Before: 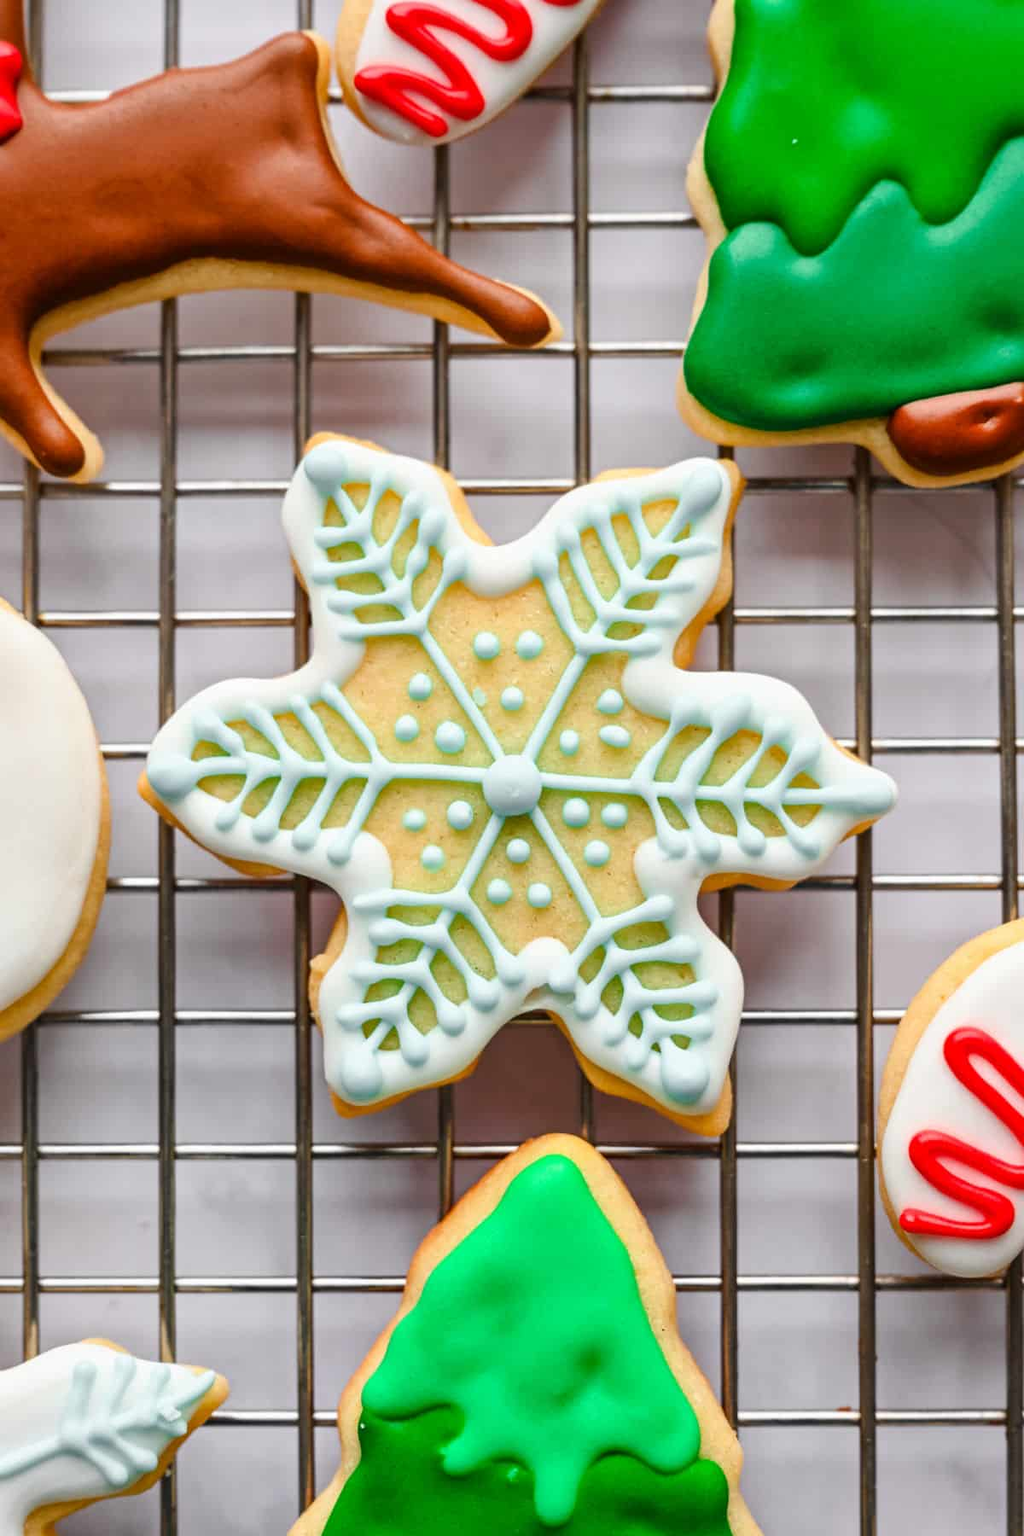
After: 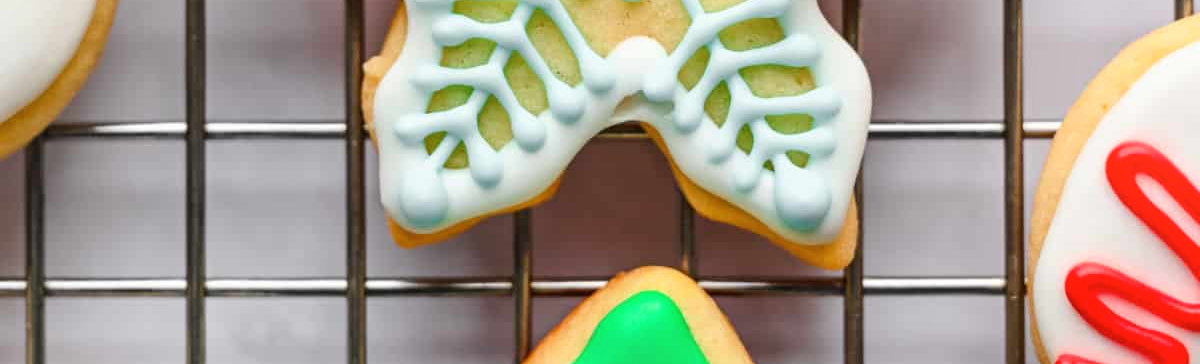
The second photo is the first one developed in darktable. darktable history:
shadows and highlights: radius 95.15, shadows -15.26, white point adjustment 0.223, highlights 33.06, compress 48.24%, soften with gaussian
crop and rotate: top 59.007%, bottom 20.76%
